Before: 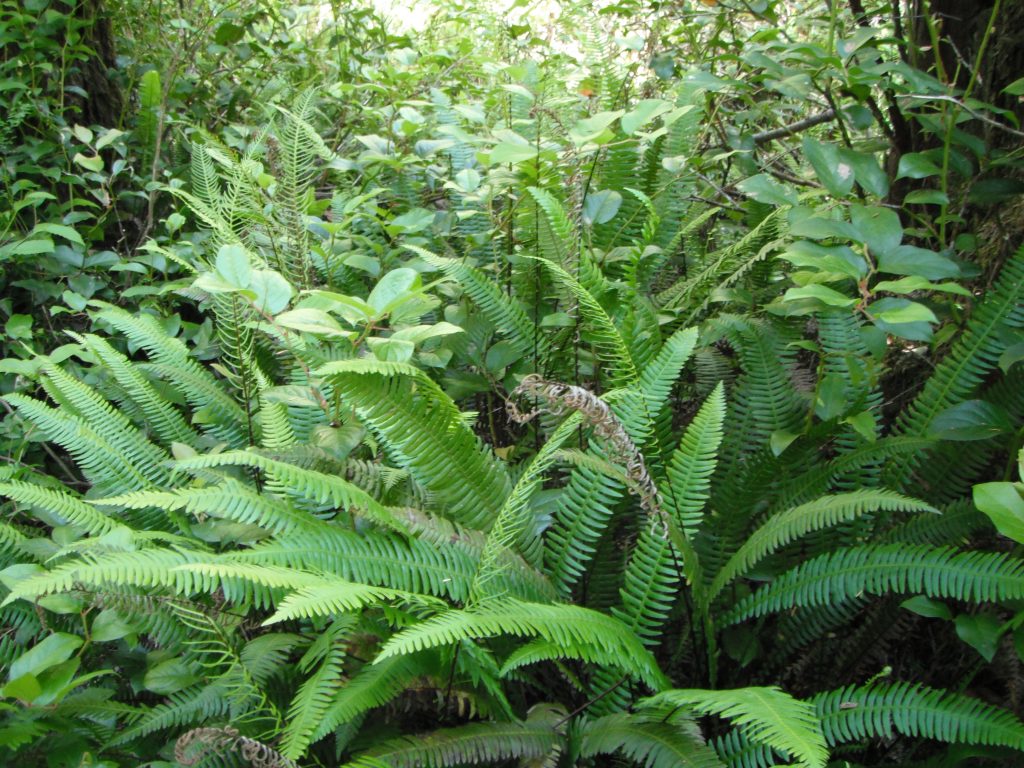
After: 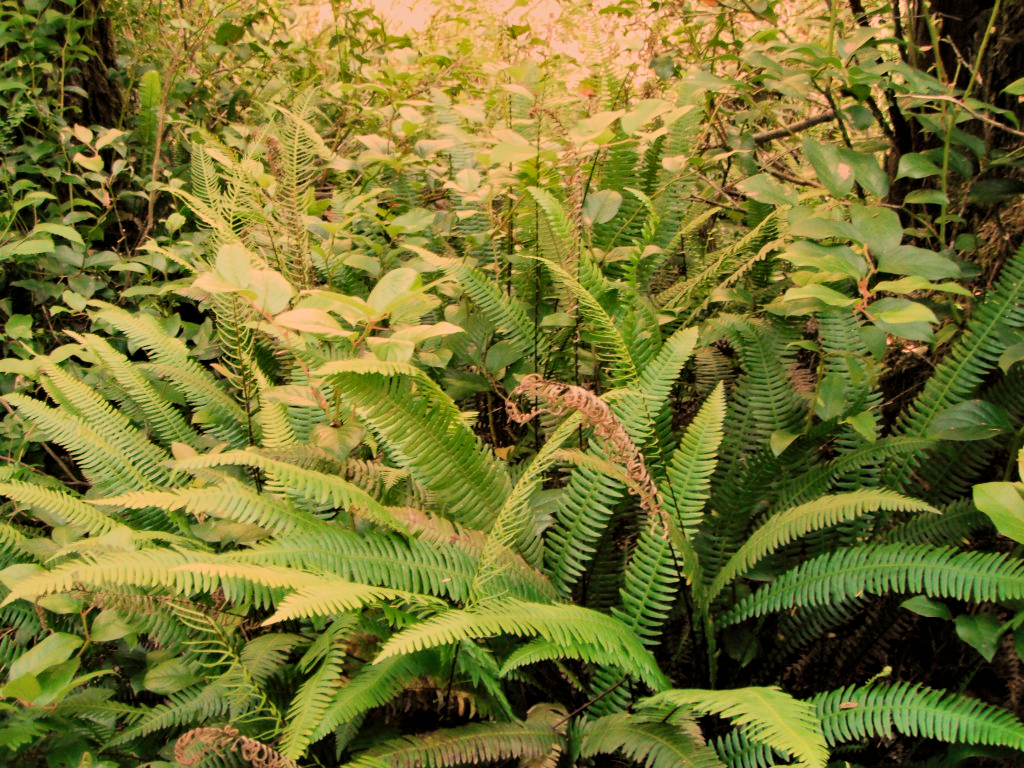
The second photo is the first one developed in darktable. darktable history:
shadows and highlights: radius 133.83, soften with gaussian
white balance: red 1.467, blue 0.684
contrast equalizer: octaves 7, y [[0.524 ×6], [0.512 ×6], [0.379 ×6], [0 ×6], [0 ×6]]
filmic rgb: black relative exposure -7.65 EV, white relative exposure 4.56 EV, hardness 3.61
